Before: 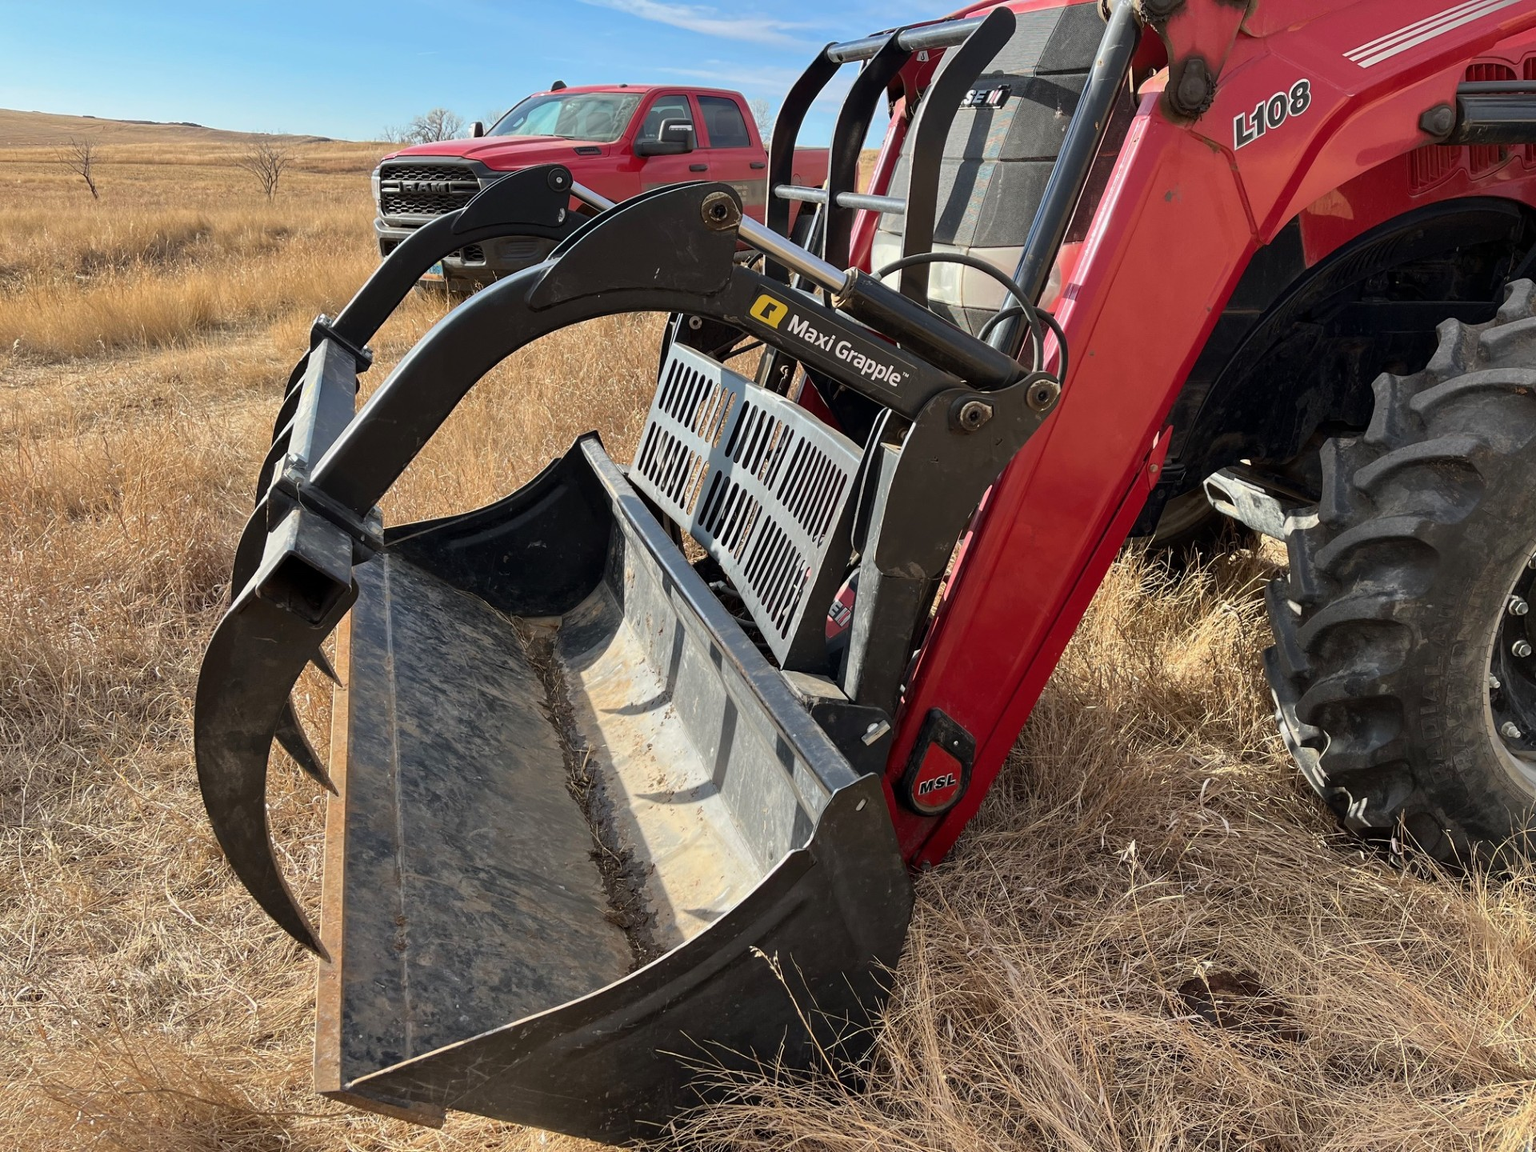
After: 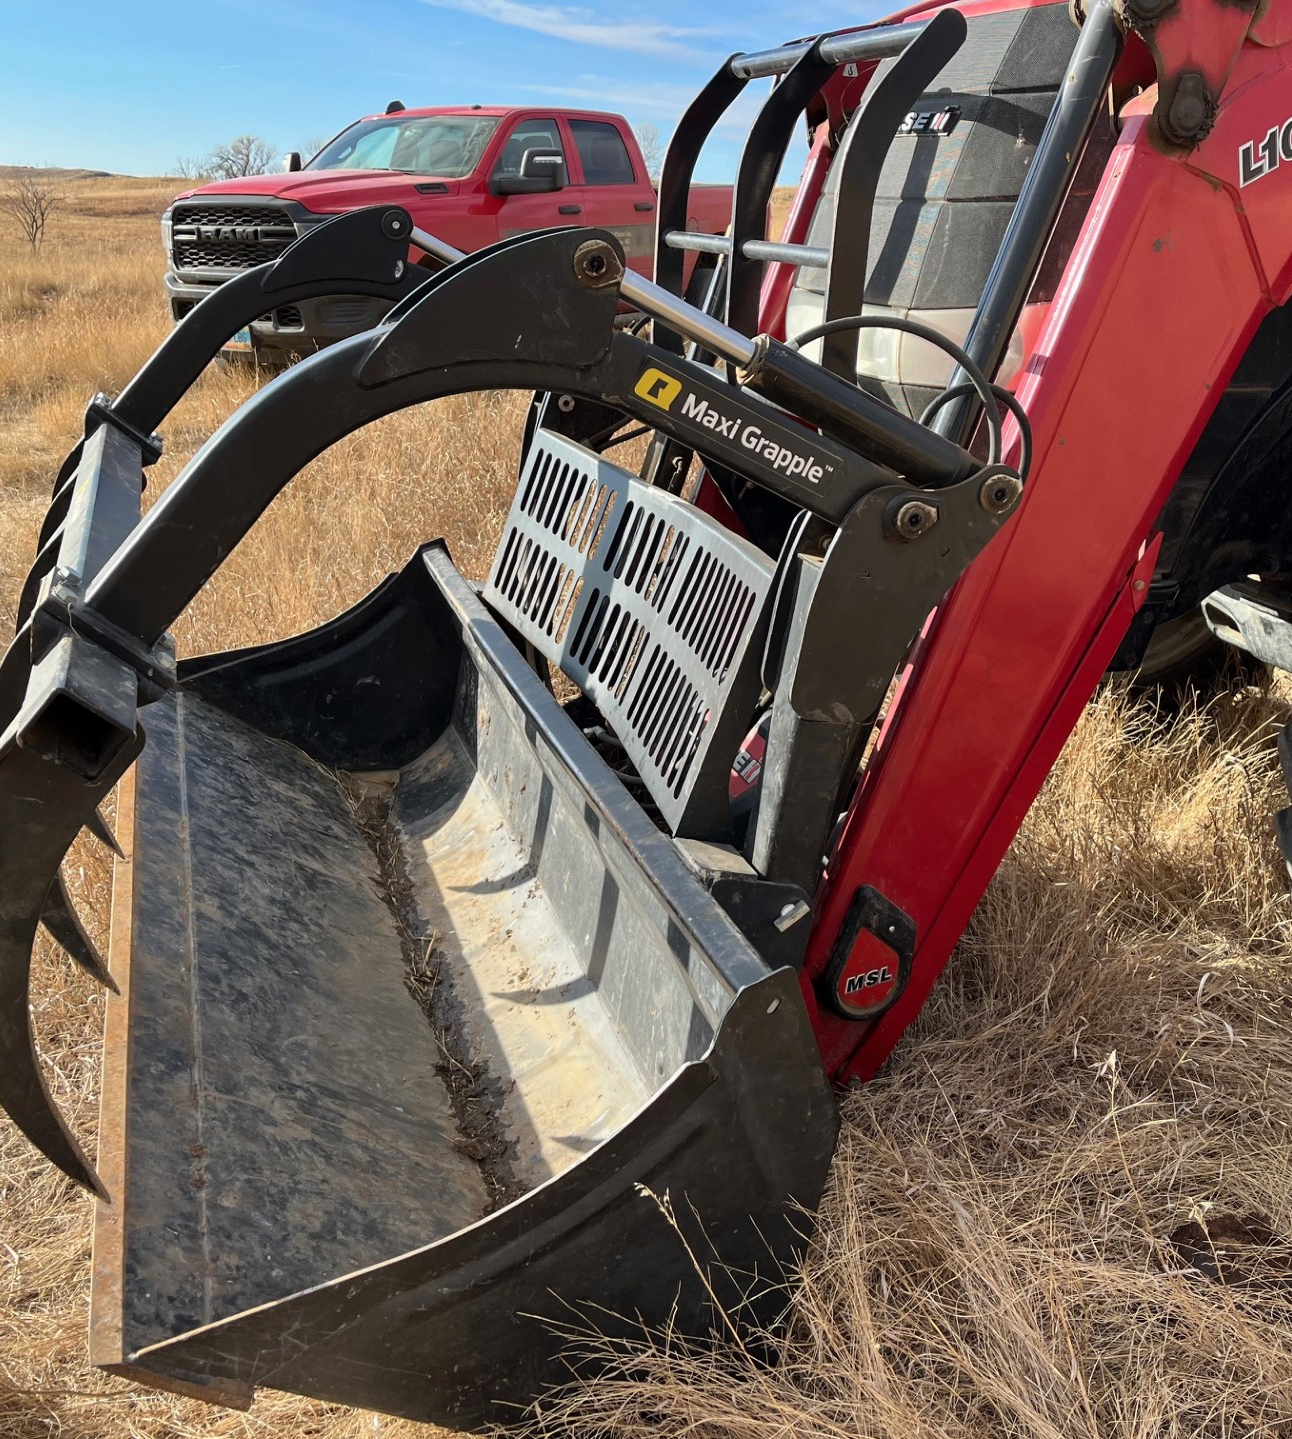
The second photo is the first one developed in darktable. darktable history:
levels: white 99.96%, levels [0, 0.492, 0.984]
crop and rotate: left 15.801%, right 16.87%
